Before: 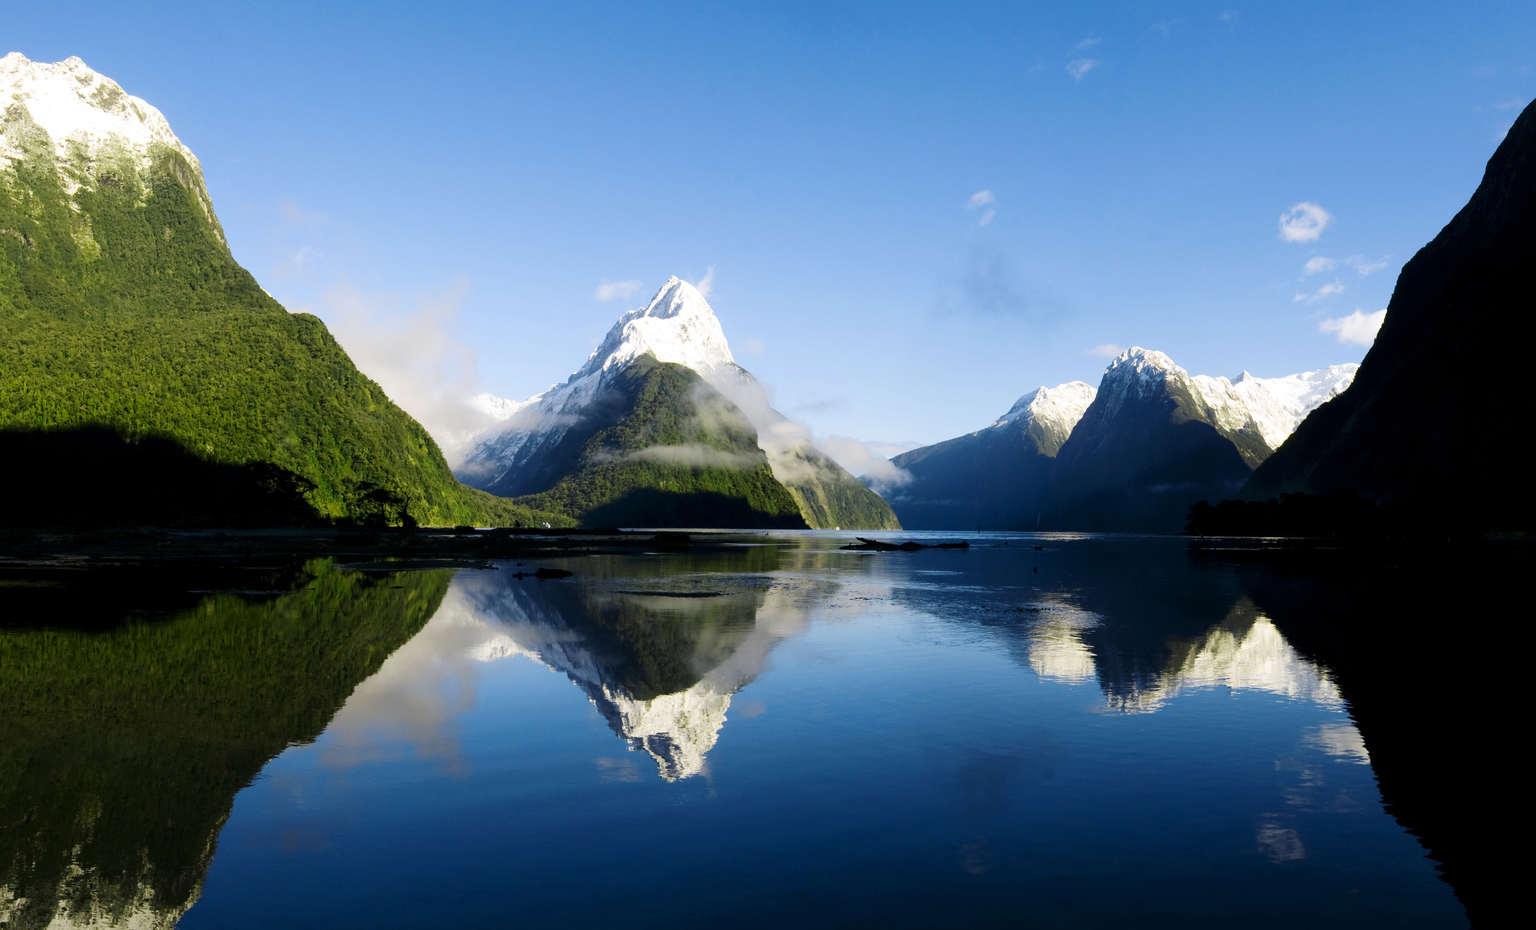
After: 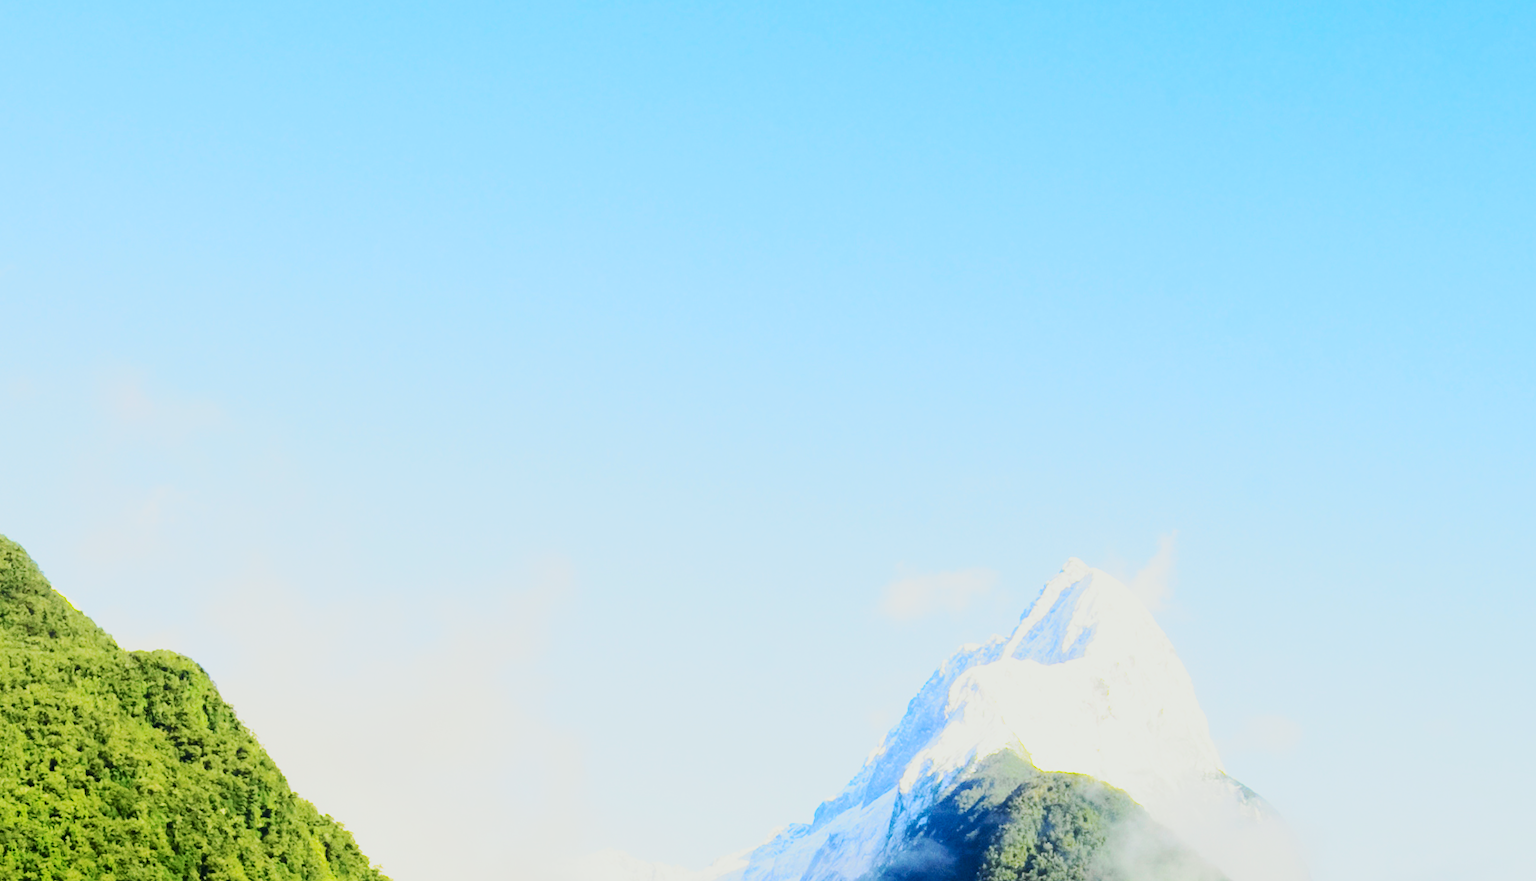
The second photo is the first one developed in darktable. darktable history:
base curve: curves: ch0 [(0, 0) (0.028, 0.03) (0.121, 0.232) (0.46, 0.748) (0.859, 0.968) (1, 1)], preserve colors none
contrast brightness saturation: brightness 0.128
tone curve: curves: ch0 [(0, 0.017) (0.091, 0.04) (0.296, 0.276) (0.439, 0.482) (0.64, 0.729) (0.785, 0.817) (0.995, 0.917)]; ch1 [(0, 0) (0.384, 0.365) (0.463, 0.447) (0.486, 0.474) (0.503, 0.497) (0.526, 0.52) (0.555, 0.564) (0.578, 0.589) (0.638, 0.66) (0.766, 0.773) (1, 1)]; ch2 [(0, 0) (0.374, 0.344) (0.446, 0.443) (0.501, 0.509) (0.528, 0.522) (0.569, 0.593) (0.61, 0.646) (0.666, 0.688) (1, 1)], color space Lab, independent channels, preserve colors none
crop: left 15.584%, top 5.434%, right 43.998%, bottom 56.236%
